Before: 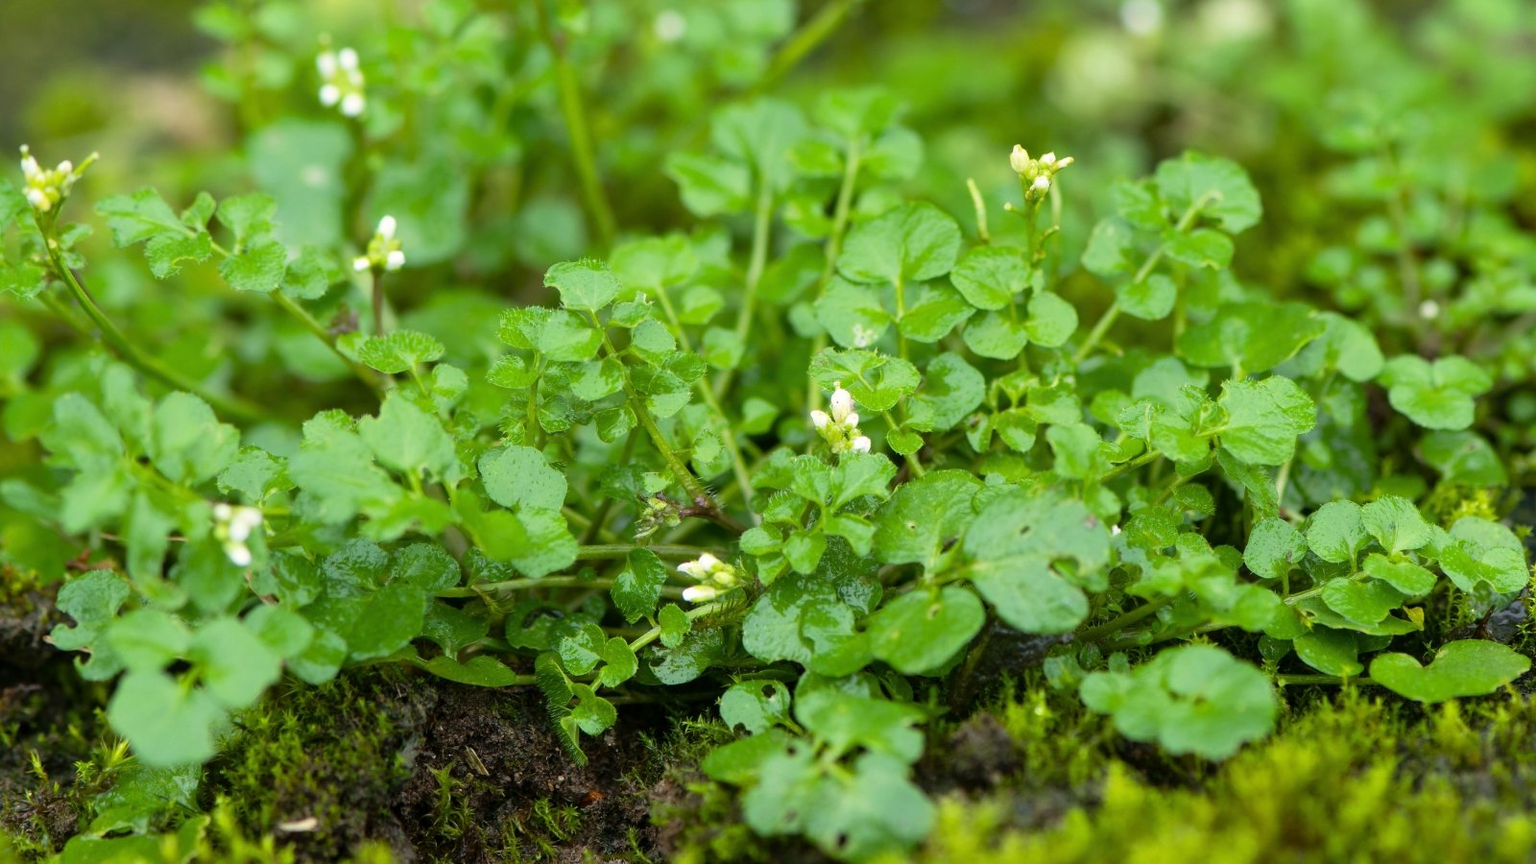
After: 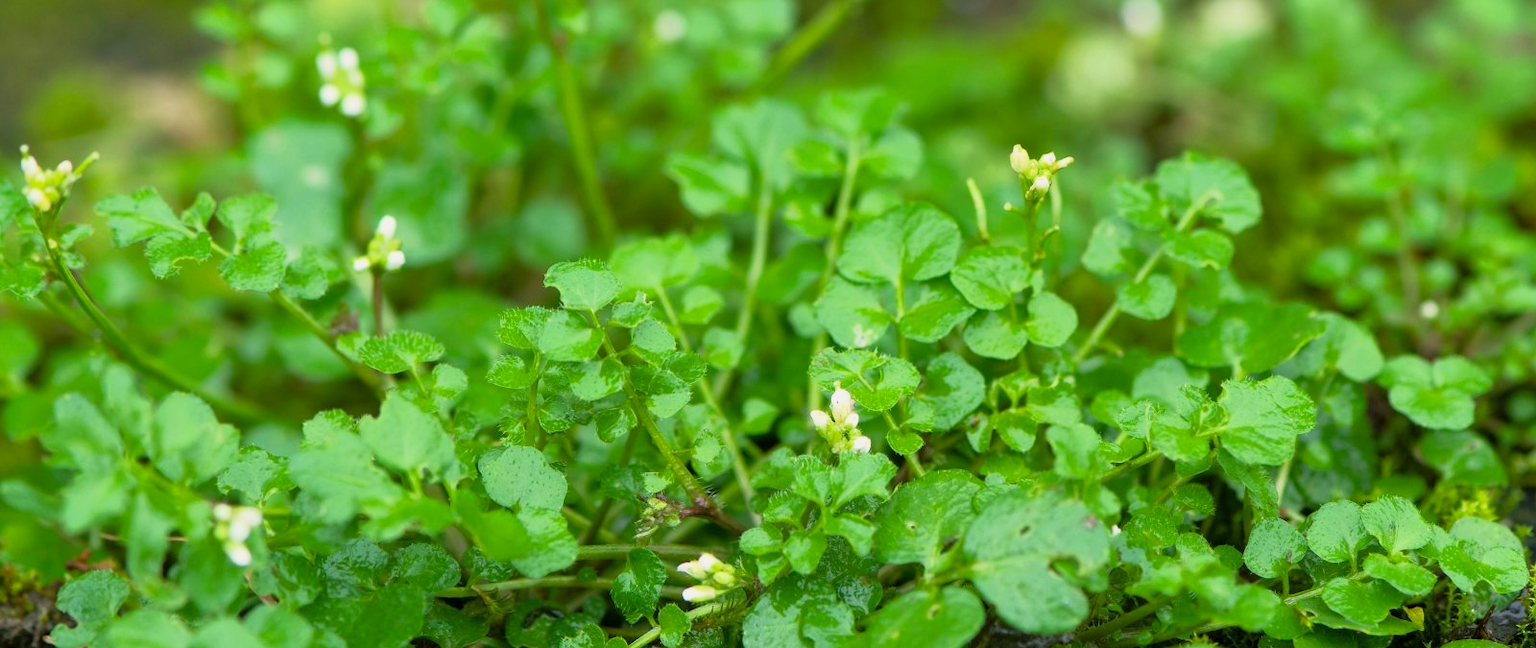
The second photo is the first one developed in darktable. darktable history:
tone curve: curves: ch0 [(0.013, 0) (0.061, 0.059) (0.239, 0.256) (0.502, 0.501) (0.683, 0.676) (0.761, 0.773) (0.858, 0.858) (0.987, 0.945)]; ch1 [(0, 0) (0.172, 0.123) (0.304, 0.267) (0.414, 0.395) (0.472, 0.473) (0.502, 0.502) (0.521, 0.528) (0.583, 0.595) (0.654, 0.673) (0.728, 0.761) (1, 1)]; ch2 [(0, 0) (0.411, 0.424) (0.485, 0.476) (0.502, 0.501) (0.553, 0.557) (0.57, 0.576) (1, 1)], color space Lab, independent channels, preserve colors none
crop: bottom 24.967%
